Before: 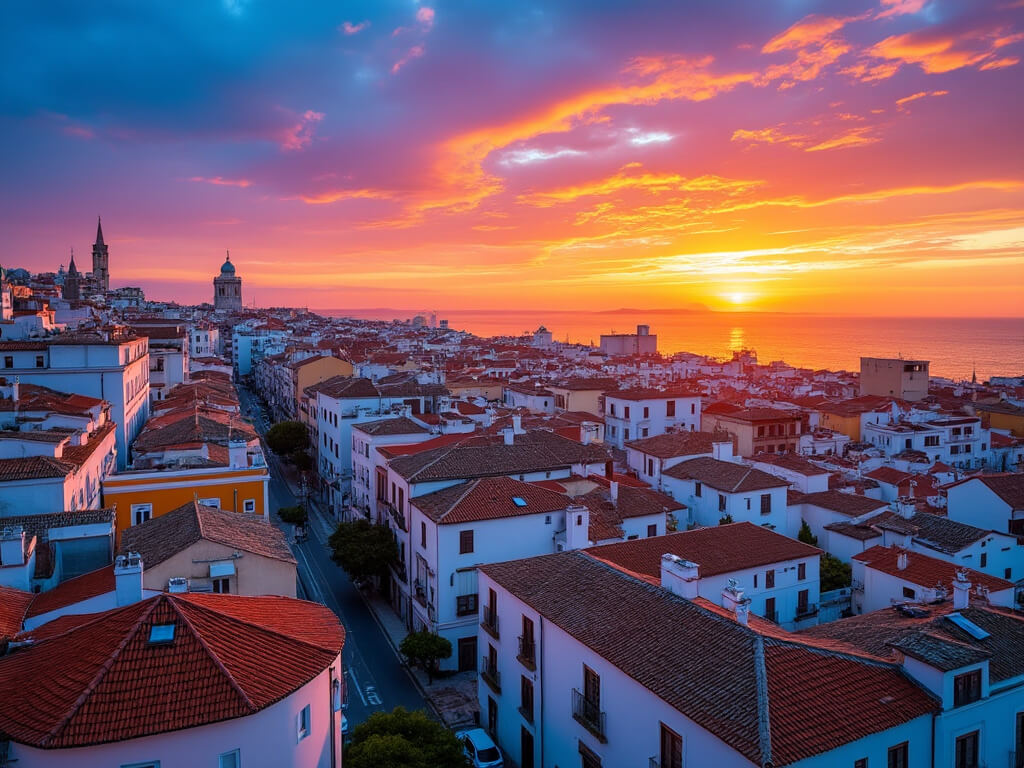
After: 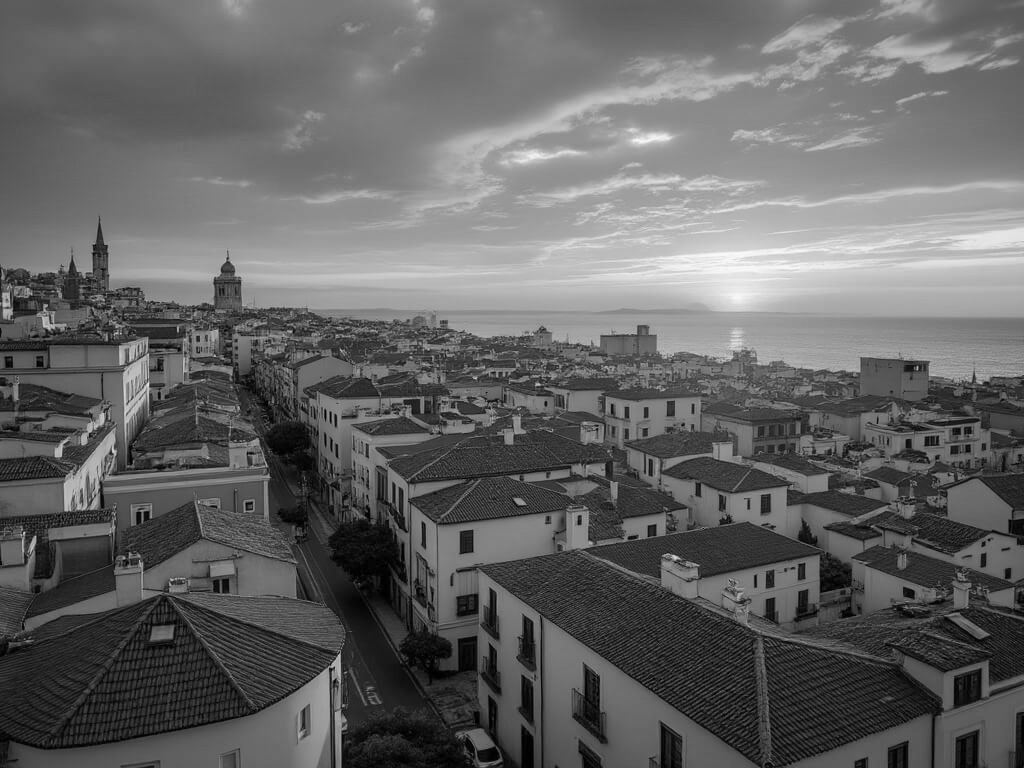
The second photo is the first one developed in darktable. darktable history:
rgb levels: mode RGB, independent channels, levels [[0, 0.474, 1], [0, 0.5, 1], [0, 0.5, 1]]
monochrome: on, module defaults
